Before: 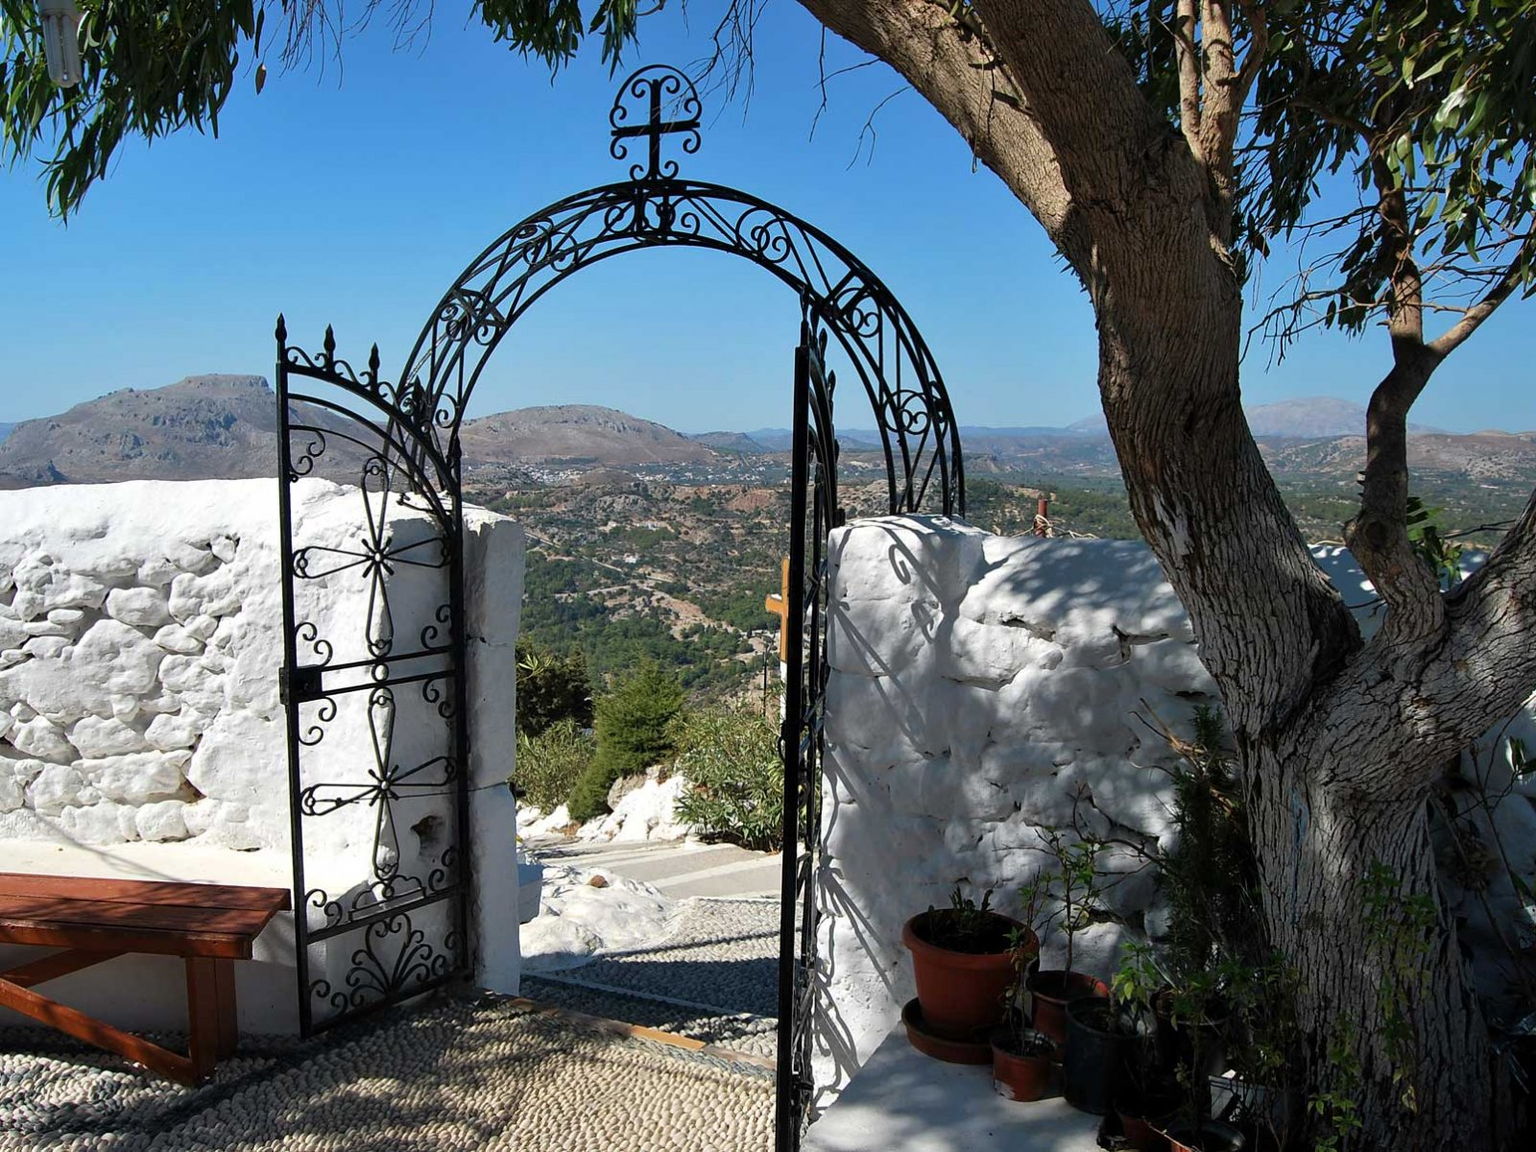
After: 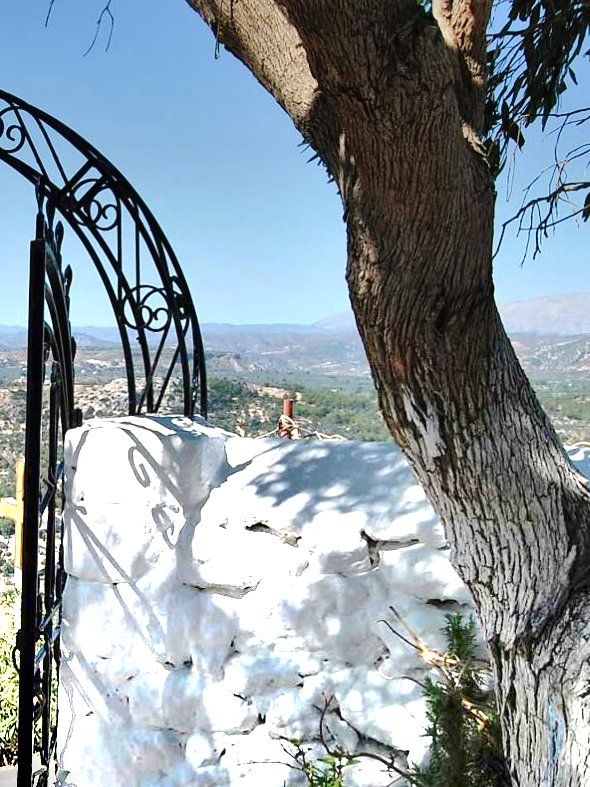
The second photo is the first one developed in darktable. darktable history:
crop and rotate: left 49.936%, top 10.094%, right 13.136%, bottom 24.256%
tone curve: curves: ch0 [(0, 0) (0.003, 0.012) (0.011, 0.02) (0.025, 0.032) (0.044, 0.046) (0.069, 0.06) (0.1, 0.09) (0.136, 0.133) (0.177, 0.182) (0.224, 0.247) (0.277, 0.316) (0.335, 0.396) (0.399, 0.48) (0.468, 0.568) (0.543, 0.646) (0.623, 0.717) (0.709, 0.777) (0.801, 0.846) (0.898, 0.912) (1, 1)], preserve colors none
graduated density: density -3.9 EV
shadows and highlights: soften with gaussian
